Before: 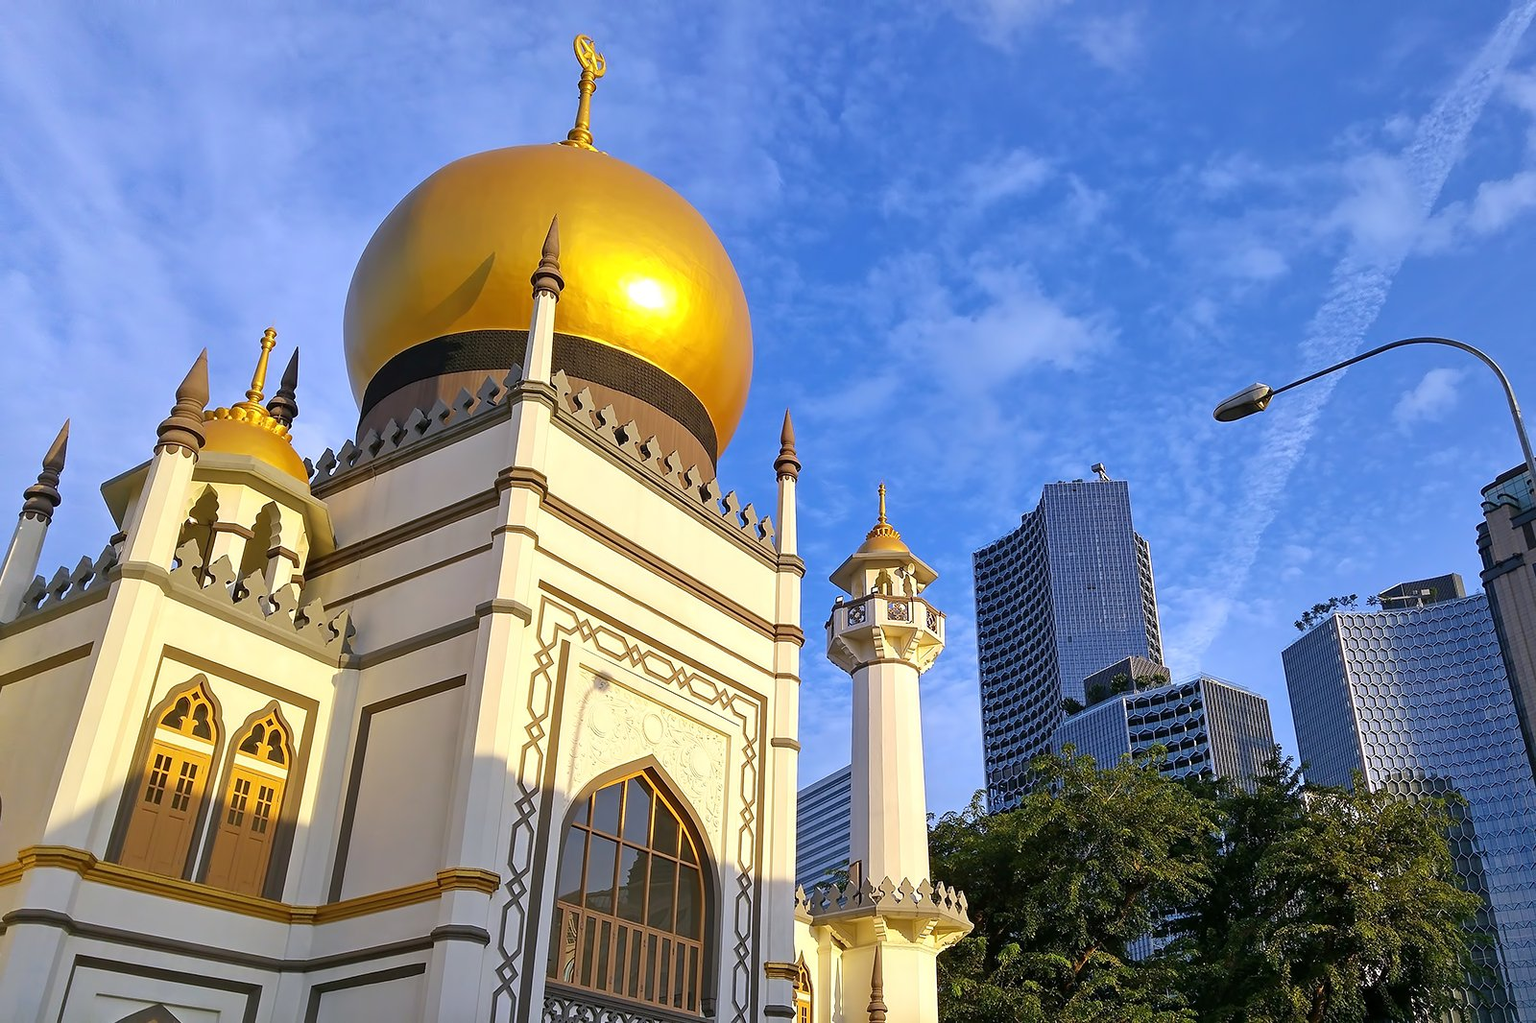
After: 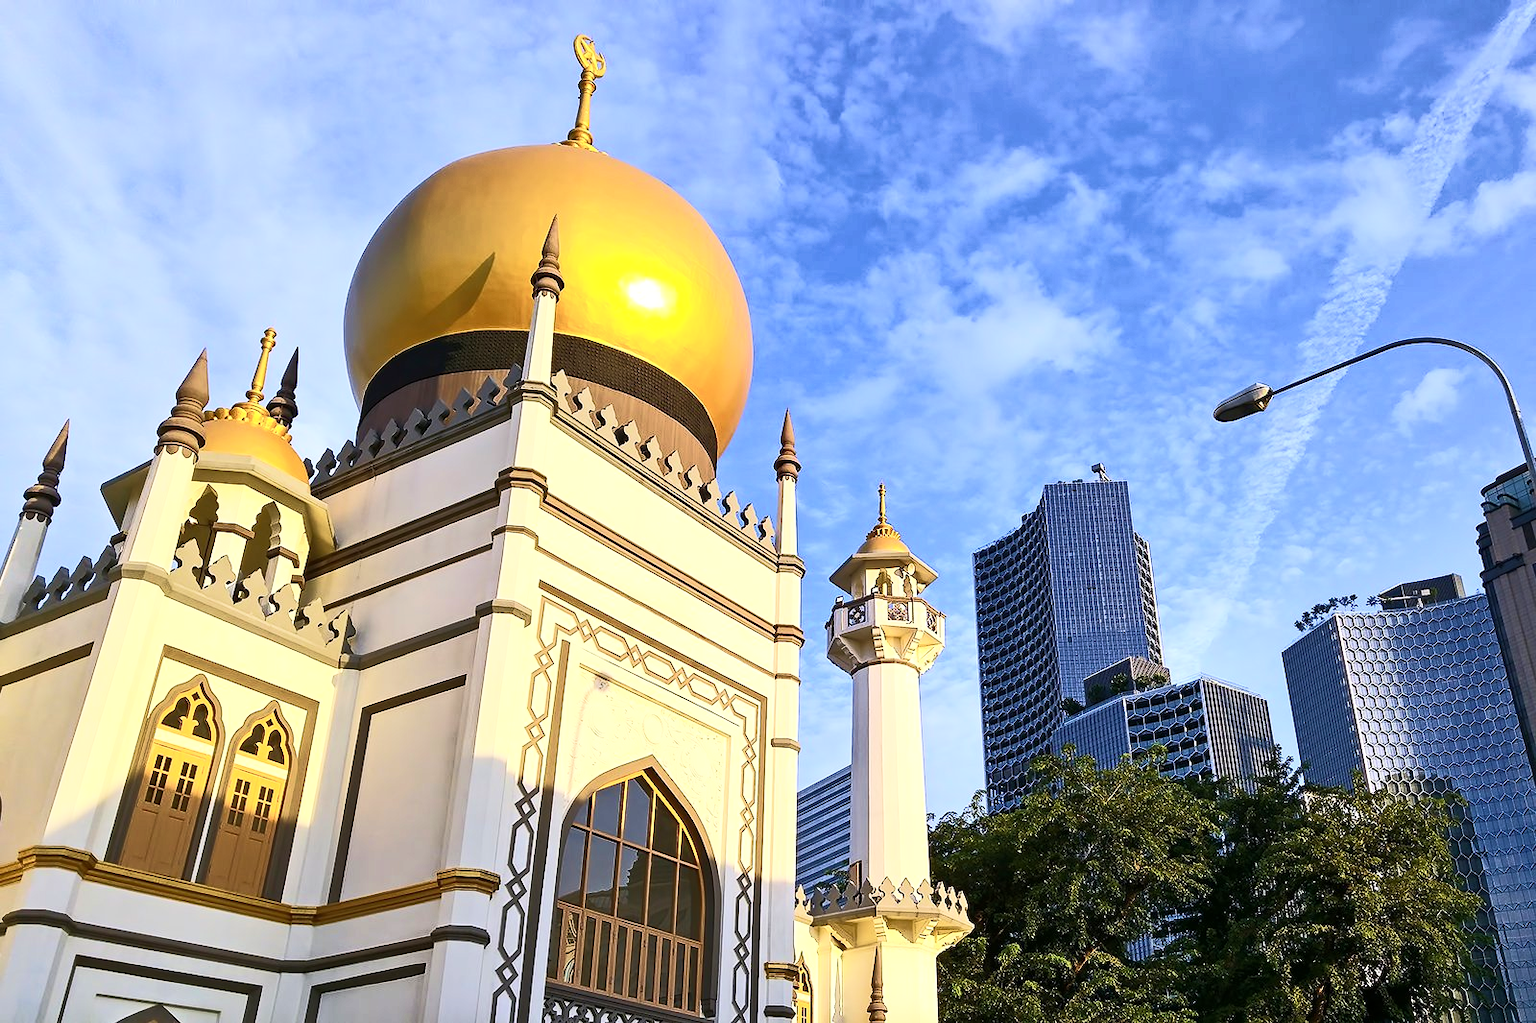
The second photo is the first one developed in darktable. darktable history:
velvia: on, module defaults
tone curve: curves: ch0 [(0, 0) (0.003, 0.003) (0.011, 0.008) (0.025, 0.018) (0.044, 0.04) (0.069, 0.062) (0.1, 0.09) (0.136, 0.121) (0.177, 0.158) (0.224, 0.197) (0.277, 0.255) (0.335, 0.314) (0.399, 0.391) (0.468, 0.496) (0.543, 0.683) (0.623, 0.801) (0.709, 0.883) (0.801, 0.94) (0.898, 0.984) (1, 1)], color space Lab, independent channels, preserve colors none
